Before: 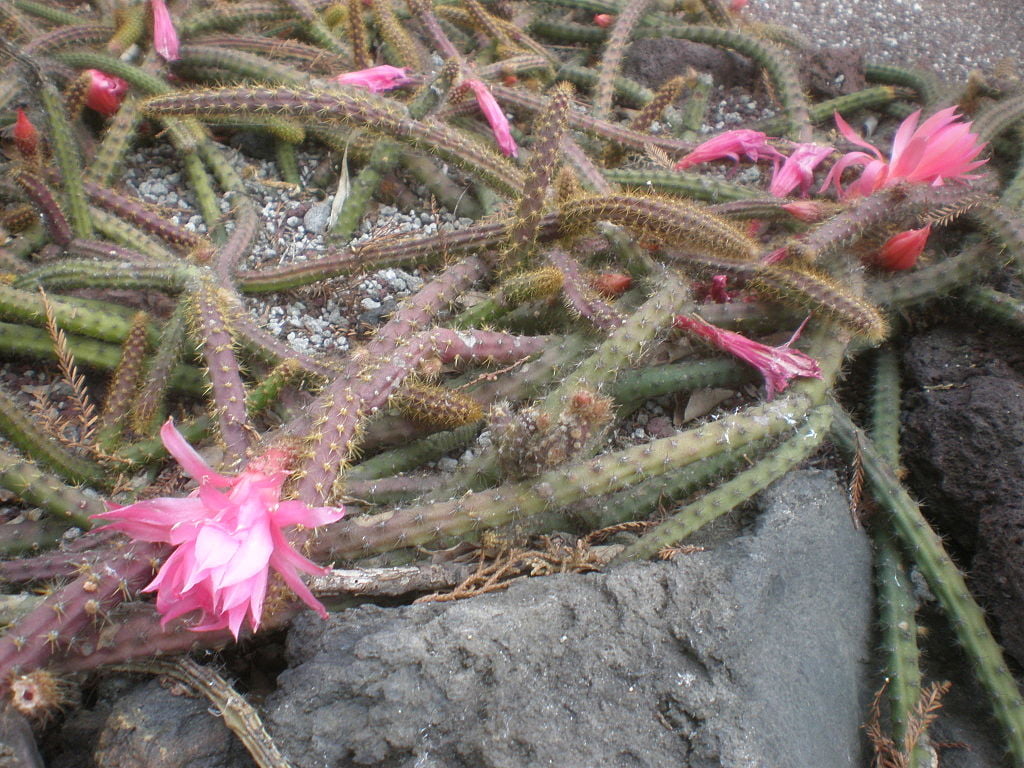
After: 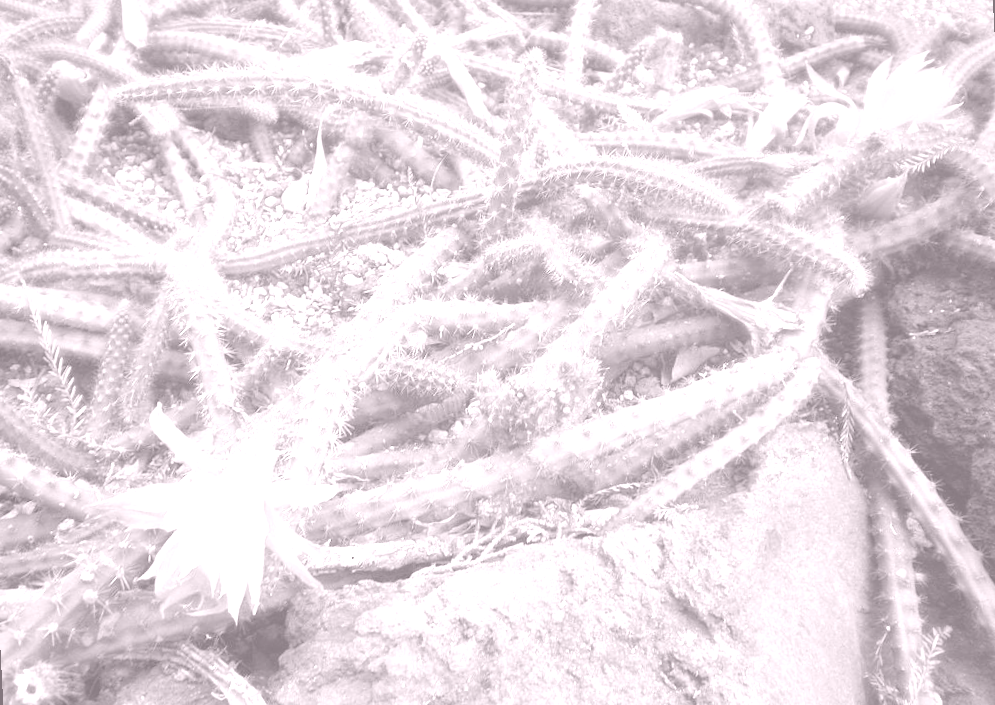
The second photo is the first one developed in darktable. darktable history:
colorize: hue 25.2°, saturation 83%, source mix 82%, lightness 79%, version 1
rotate and perspective: rotation -3°, crop left 0.031, crop right 0.968, crop top 0.07, crop bottom 0.93
